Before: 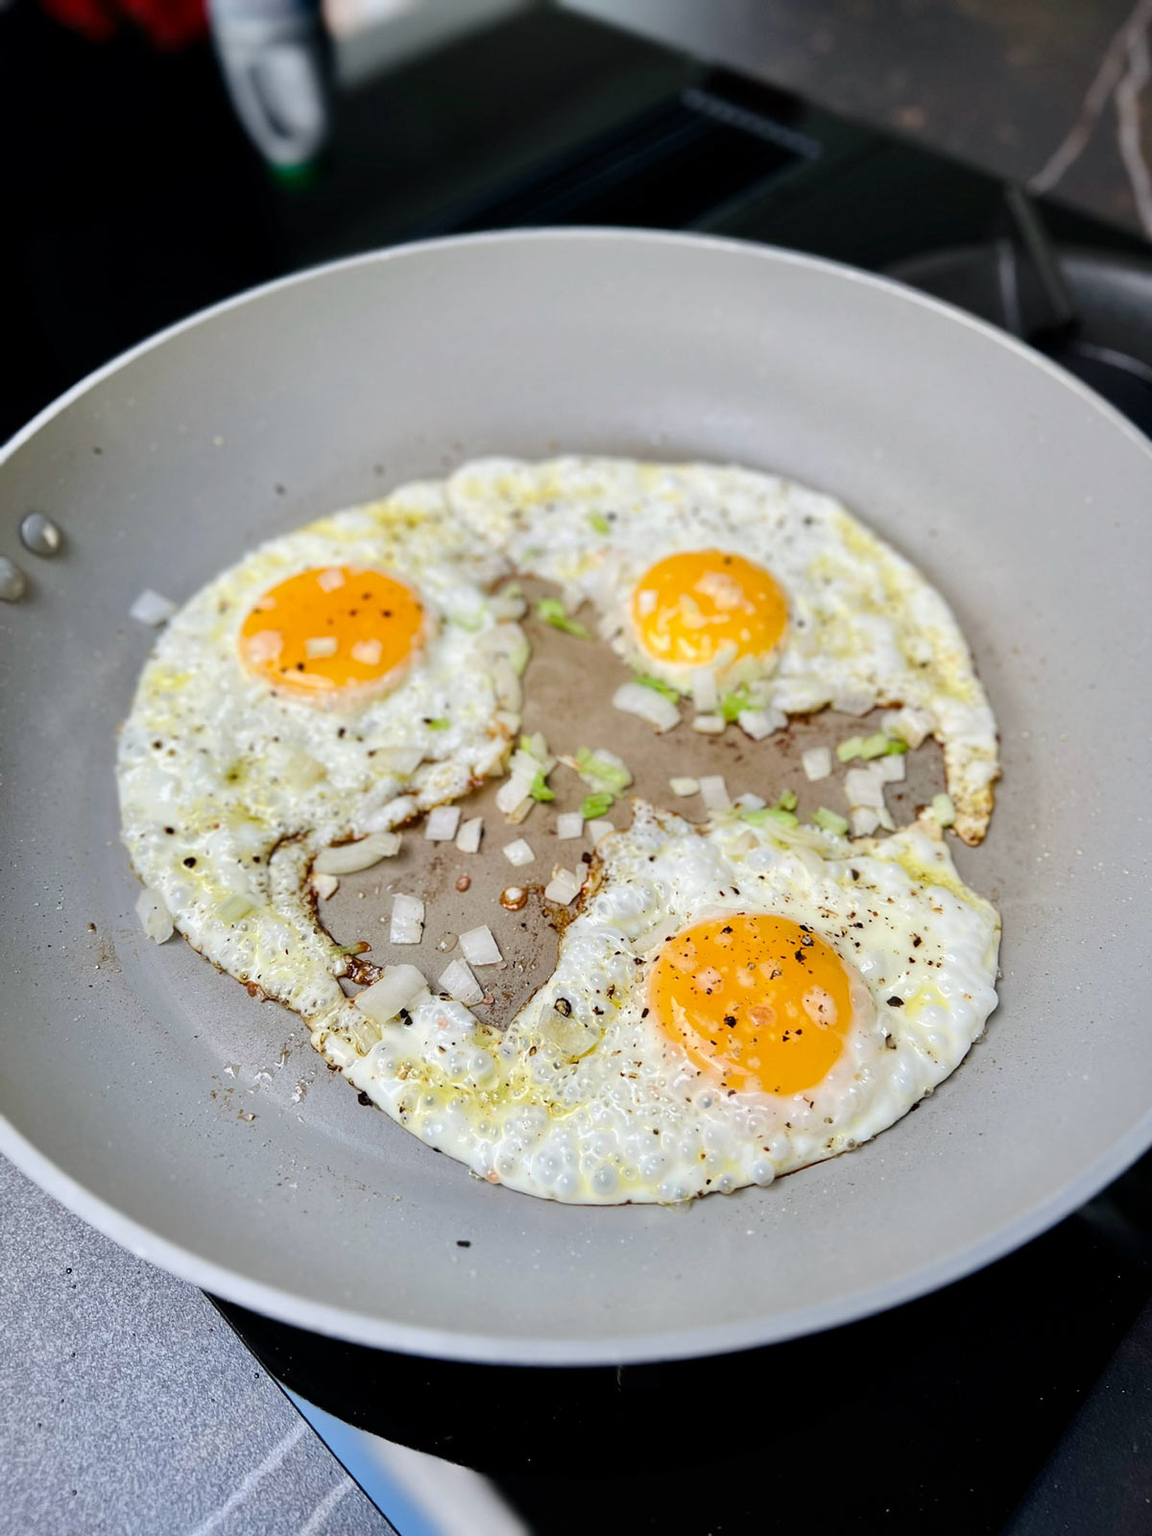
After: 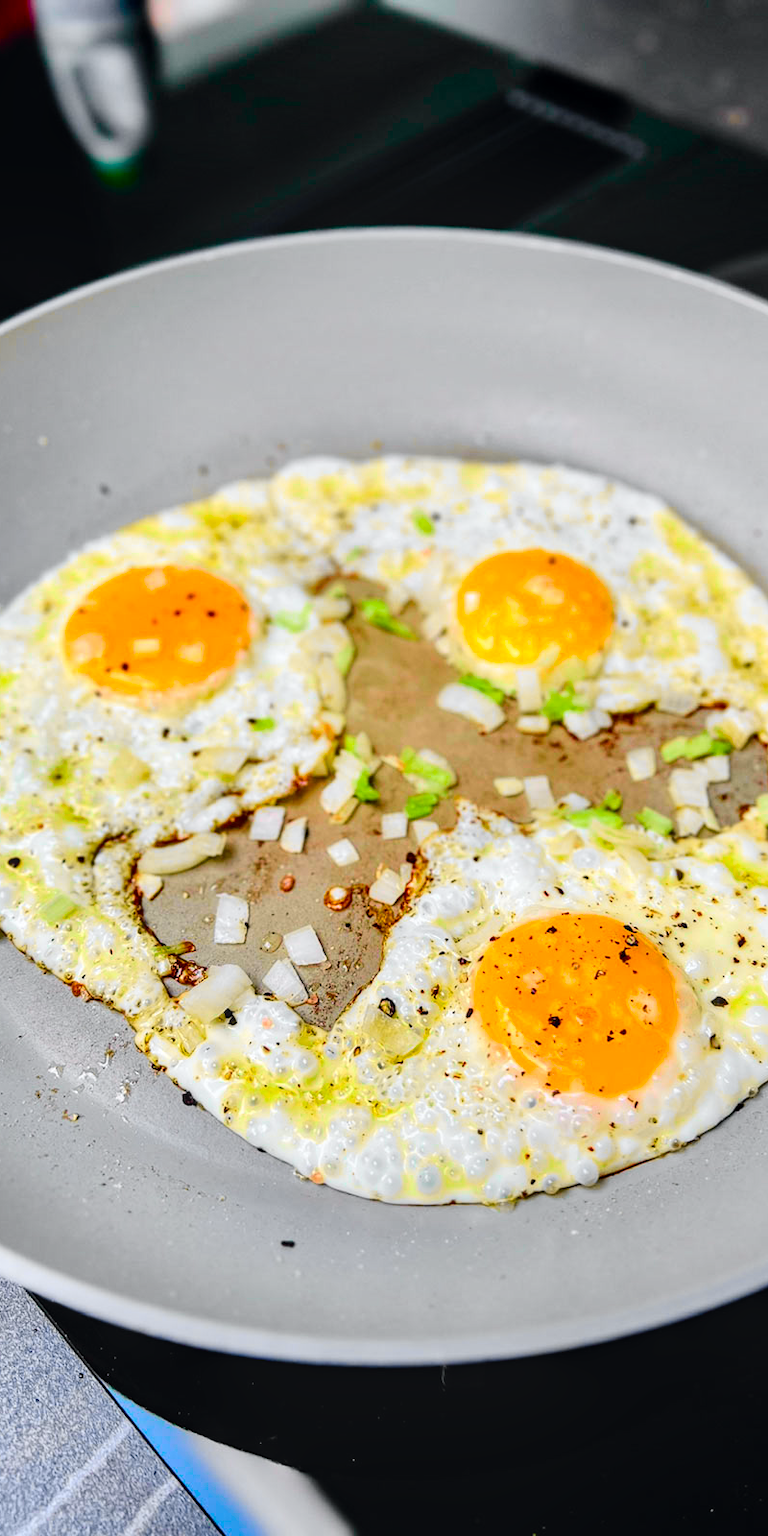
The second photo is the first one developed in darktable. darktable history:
color balance rgb: shadows lift › chroma 2.018%, shadows lift › hue 217.98°, perceptual saturation grading › global saturation 31.142%, global vibrance 23.833%
tone curve: curves: ch0 [(0, 0) (0.071, 0.047) (0.266, 0.26) (0.491, 0.552) (0.753, 0.818) (1, 0.983)]; ch1 [(0, 0) (0.346, 0.307) (0.408, 0.369) (0.463, 0.443) (0.482, 0.493) (0.502, 0.5) (0.517, 0.518) (0.546, 0.576) (0.588, 0.643) (0.651, 0.709) (1, 1)]; ch2 [(0, 0) (0.346, 0.34) (0.434, 0.46) (0.485, 0.494) (0.5, 0.494) (0.517, 0.503) (0.535, 0.545) (0.583, 0.634) (0.625, 0.686) (1, 1)], color space Lab, independent channels, preserve colors none
local contrast: on, module defaults
crop and rotate: left 15.27%, right 18.042%
